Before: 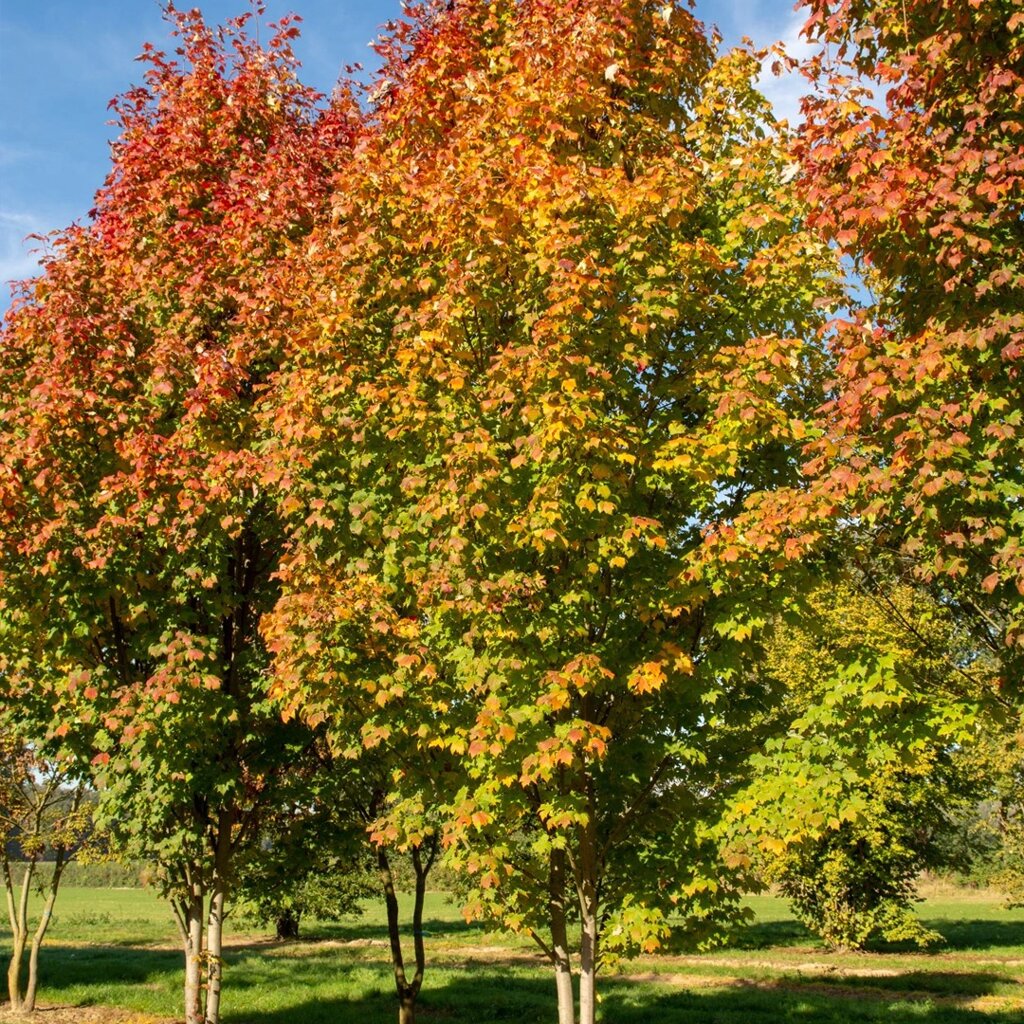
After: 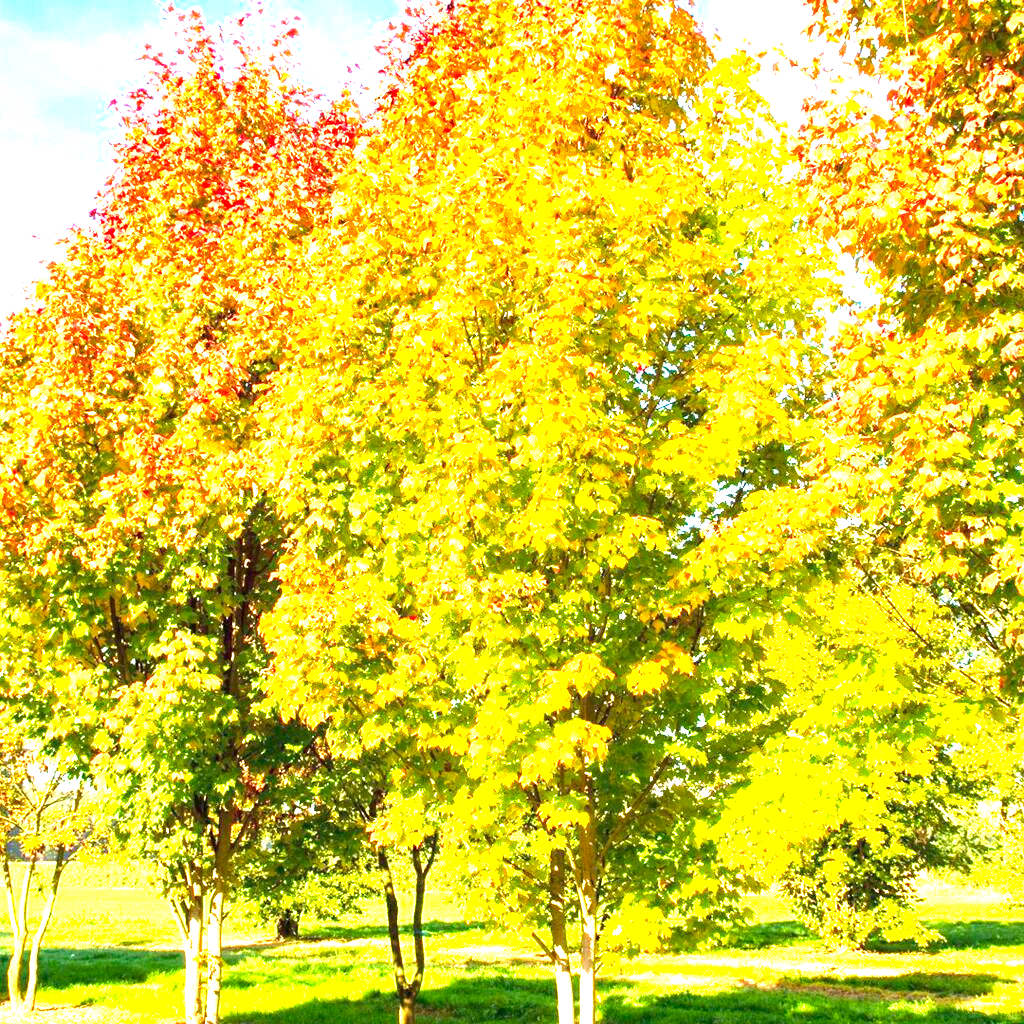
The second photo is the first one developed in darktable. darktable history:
color correction: highlights b* 0.049, saturation 1.1
color balance rgb: shadows lift › hue 87.01°, linear chroma grading › global chroma 8.752%, perceptual saturation grading › global saturation -4.24%, global vibrance 20%
exposure: exposure 2.932 EV, compensate highlight preservation false
